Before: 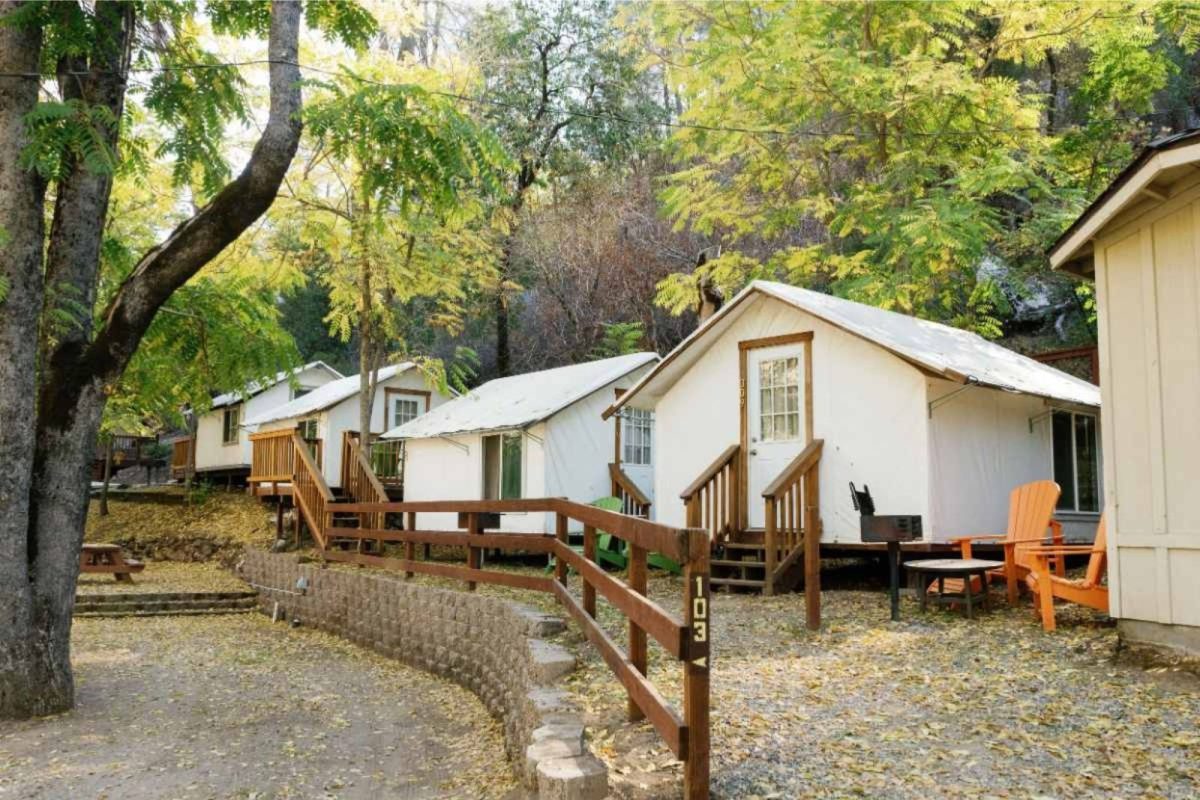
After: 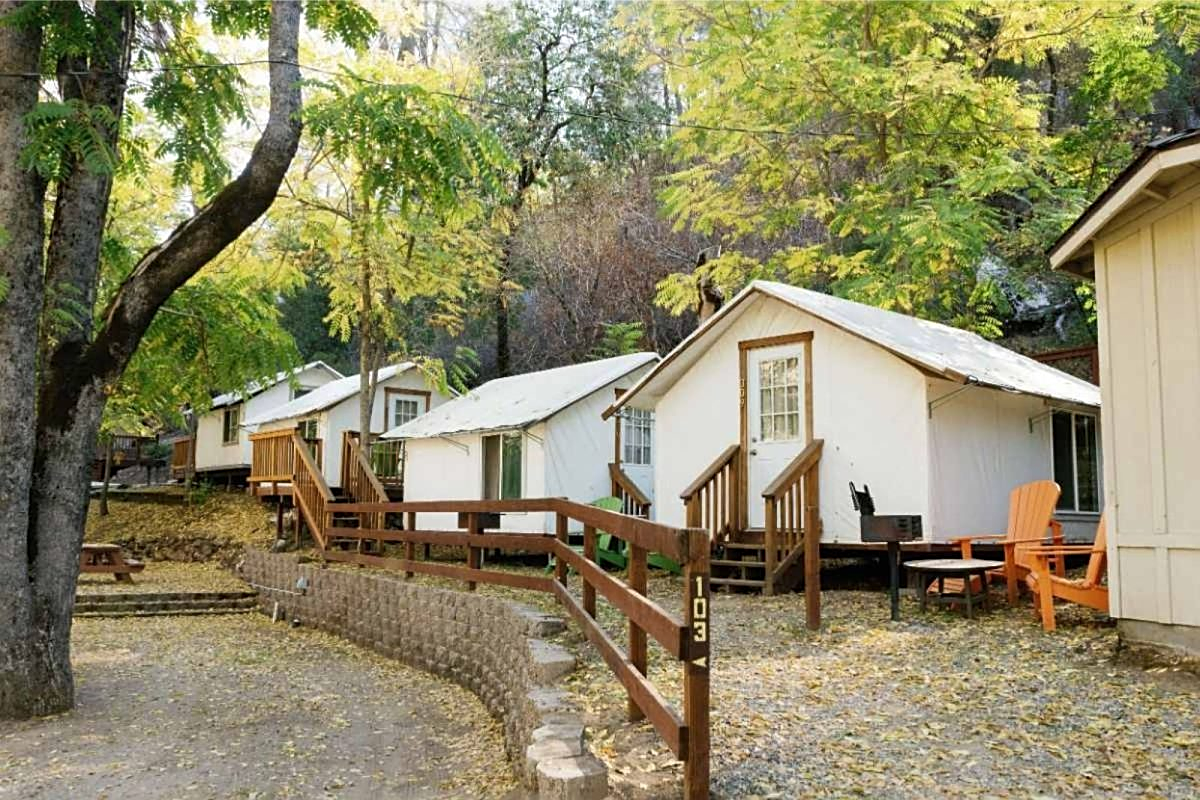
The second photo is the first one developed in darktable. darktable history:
sharpen: on, module defaults
color zones: curves: ch0 [(0.068, 0.464) (0.25, 0.5) (0.48, 0.508) (0.75, 0.536) (0.886, 0.476) (0.967, 0.456)]; ch1 [(0.066, 0.456) (0.25, 0.5) (0.616, 0.508) (0.746, 0.56) (0.934, 0.444)]
